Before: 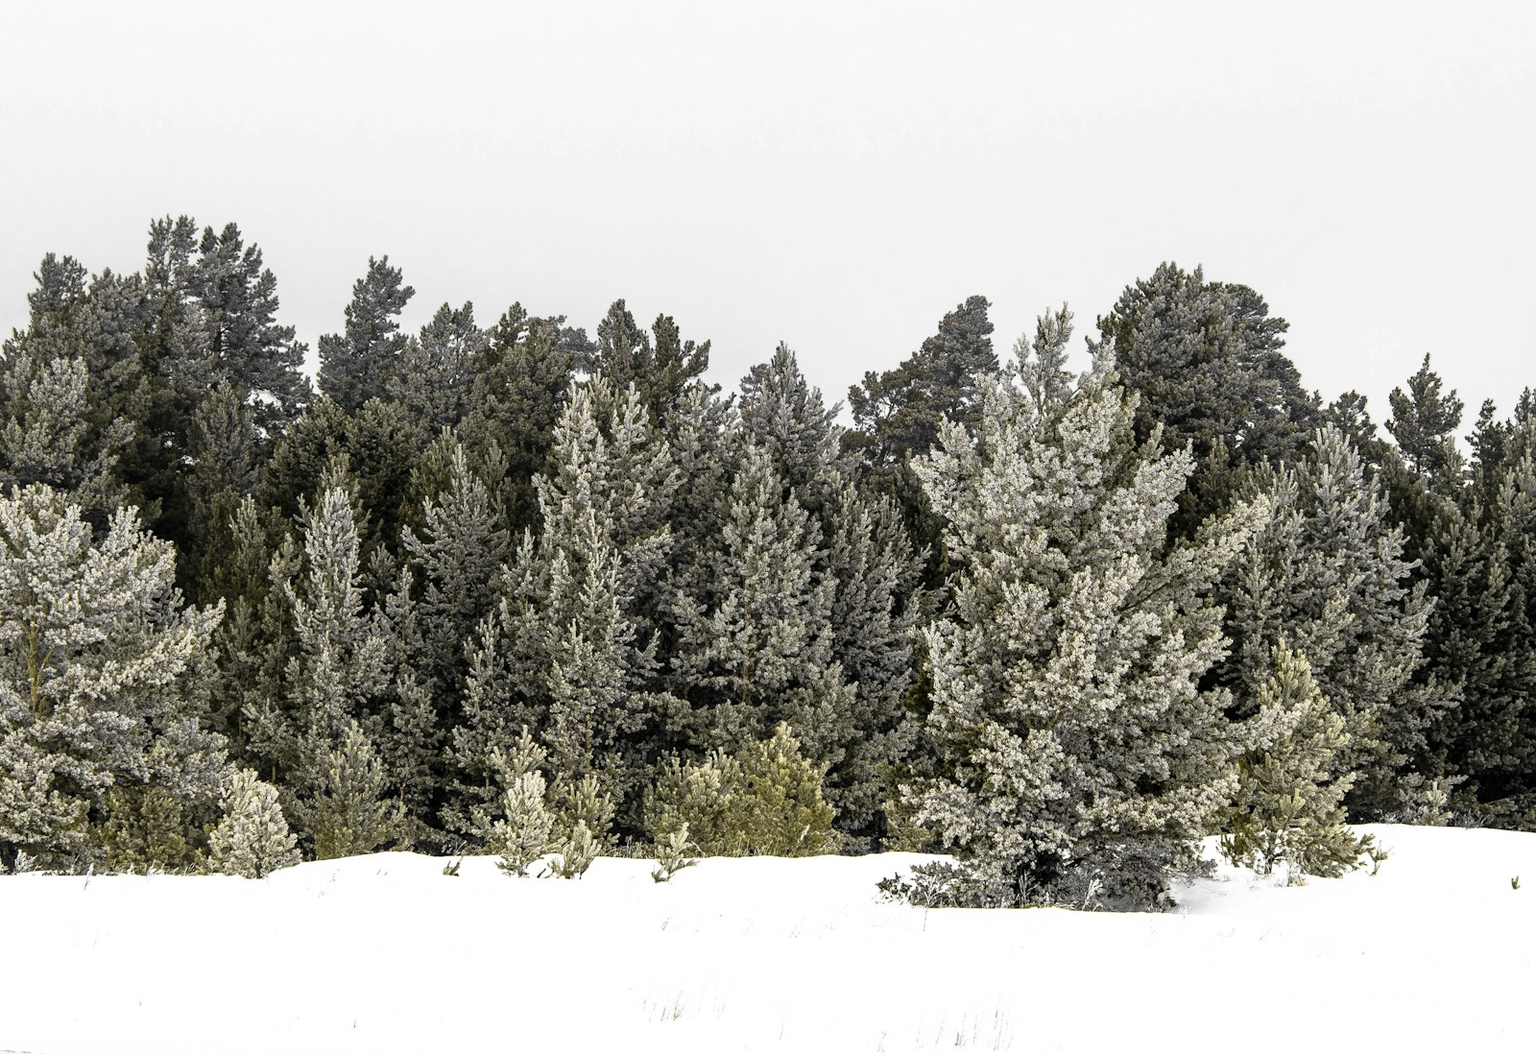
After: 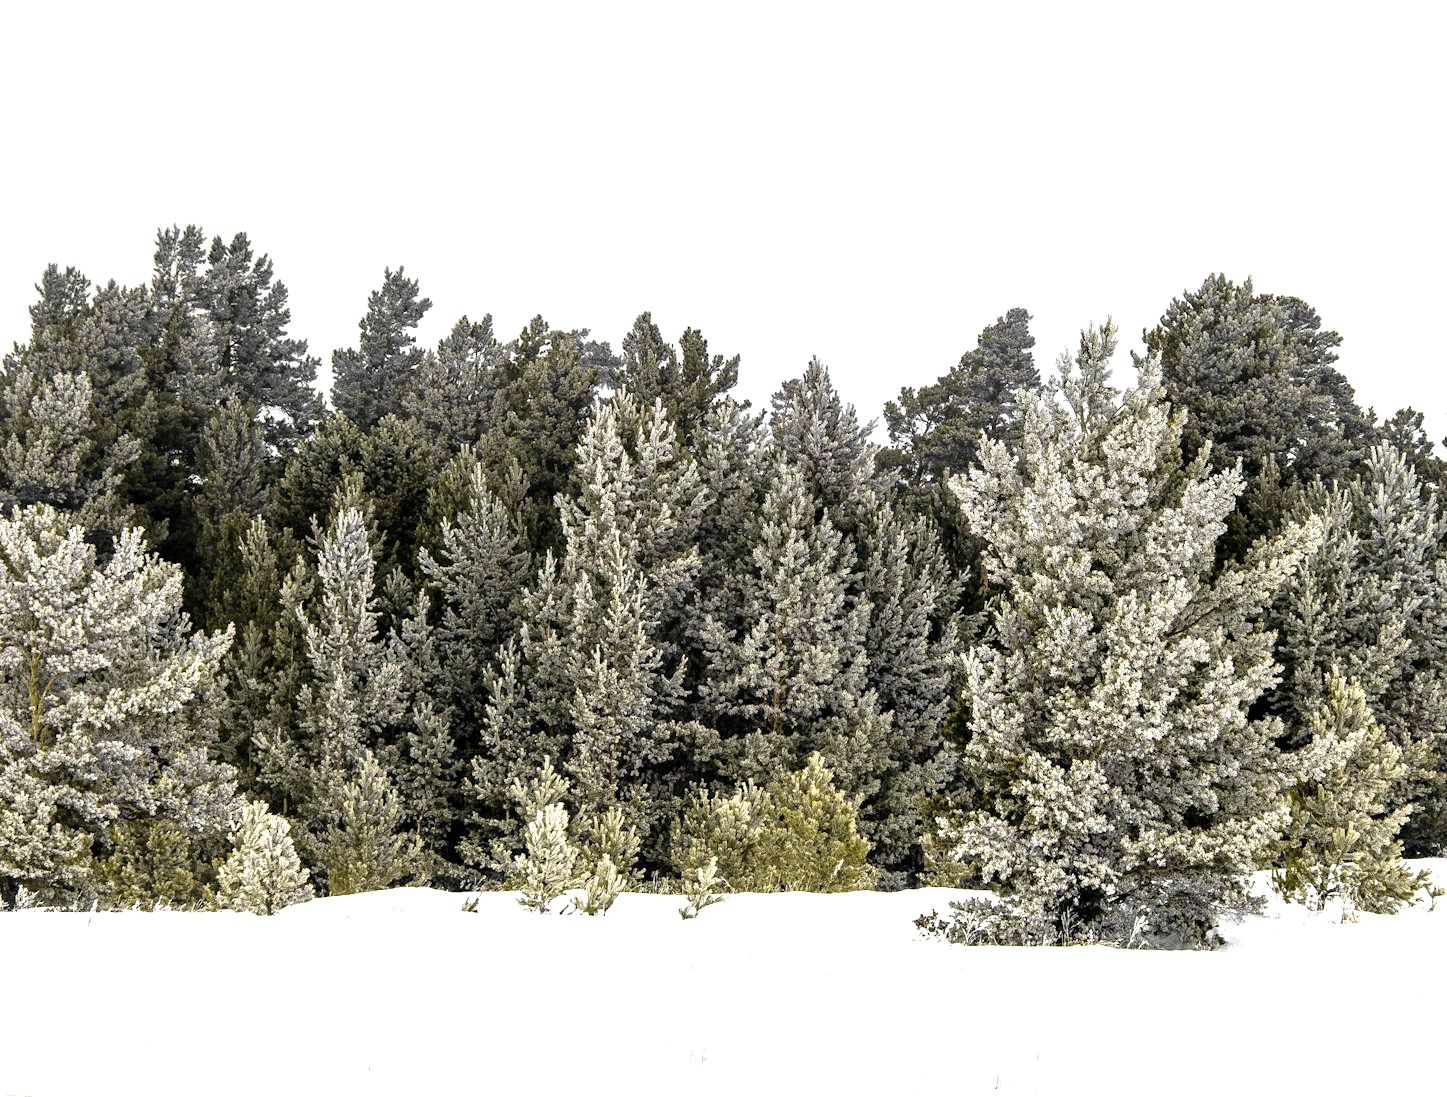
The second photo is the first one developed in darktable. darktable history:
crop: right 9.509%, bottom 0.031%
exposure: black level correction 0, exposure 0.5 EV, compensate exposure bias true, compensate highlight preservation false
